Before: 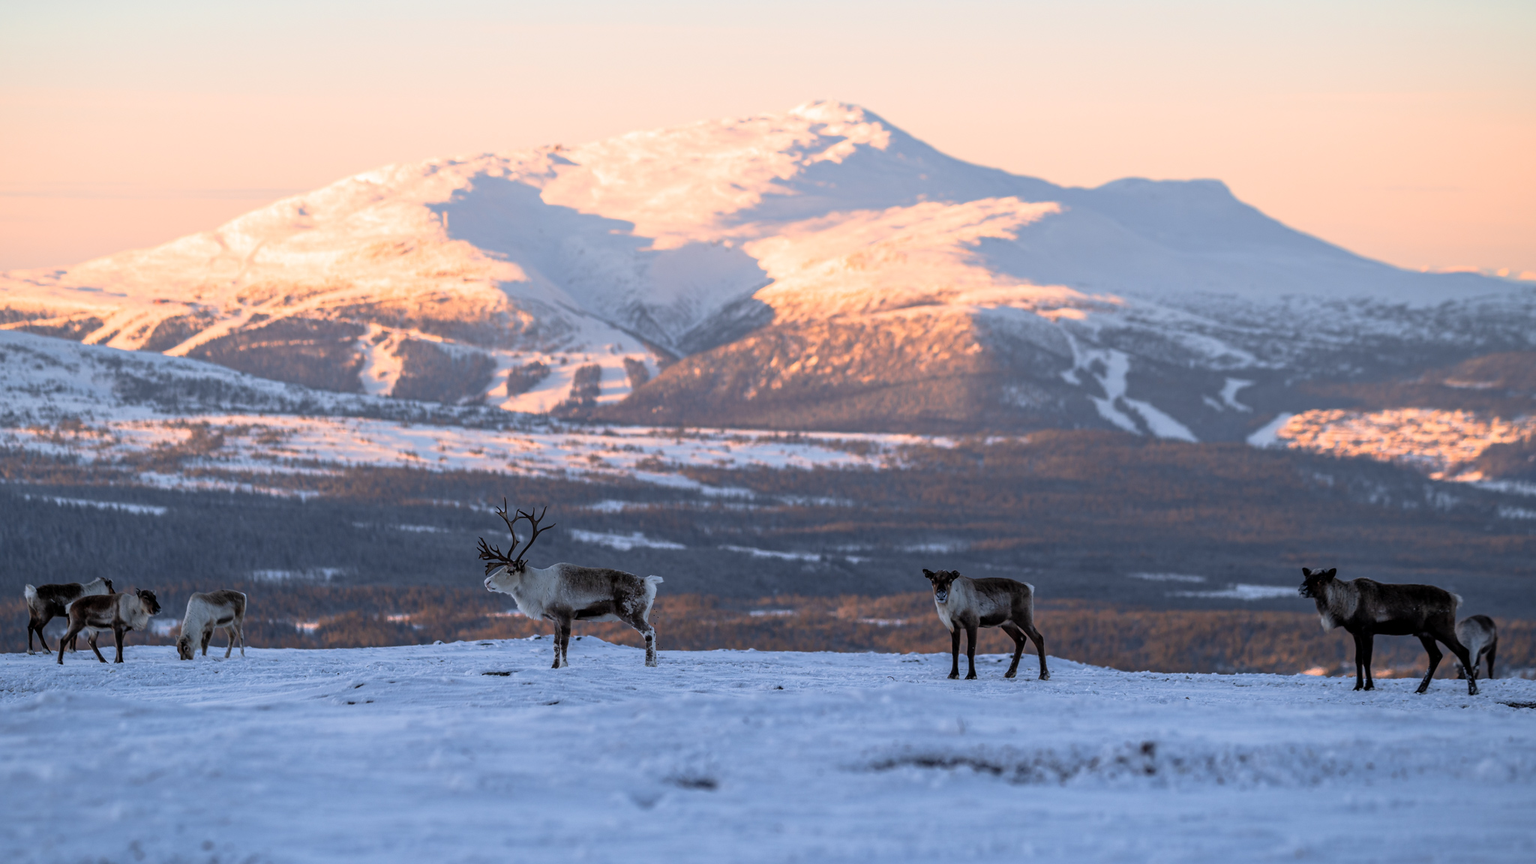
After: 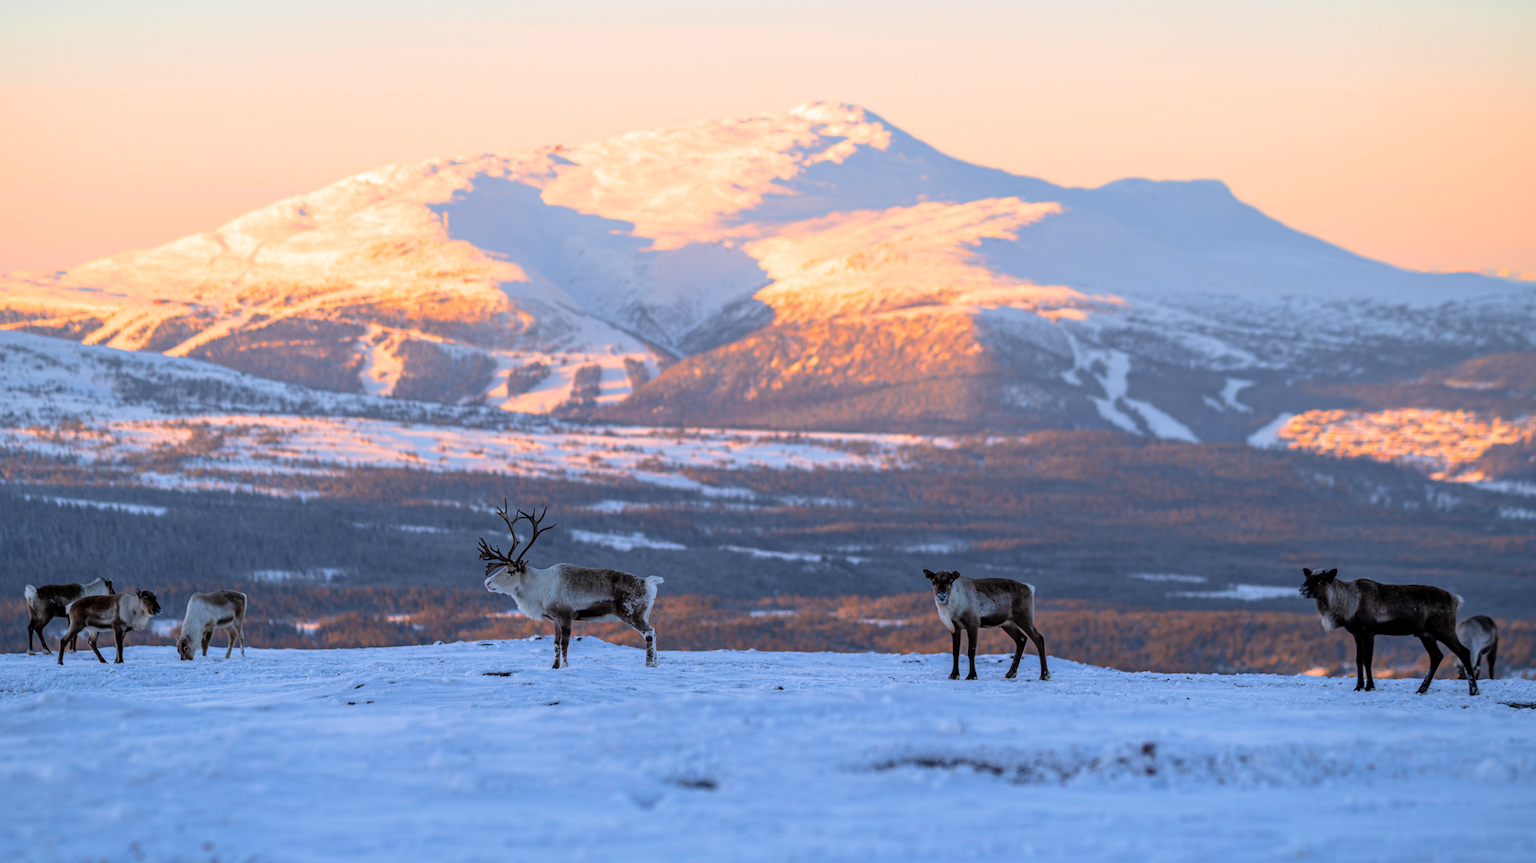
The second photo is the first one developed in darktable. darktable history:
color balance rgb: perceptual saturation grading › global saturation 25%, perceptual brilliance grading › mid-tones 10%, perceptual brilliance grading › shadows 15%, global vibrance 20%
